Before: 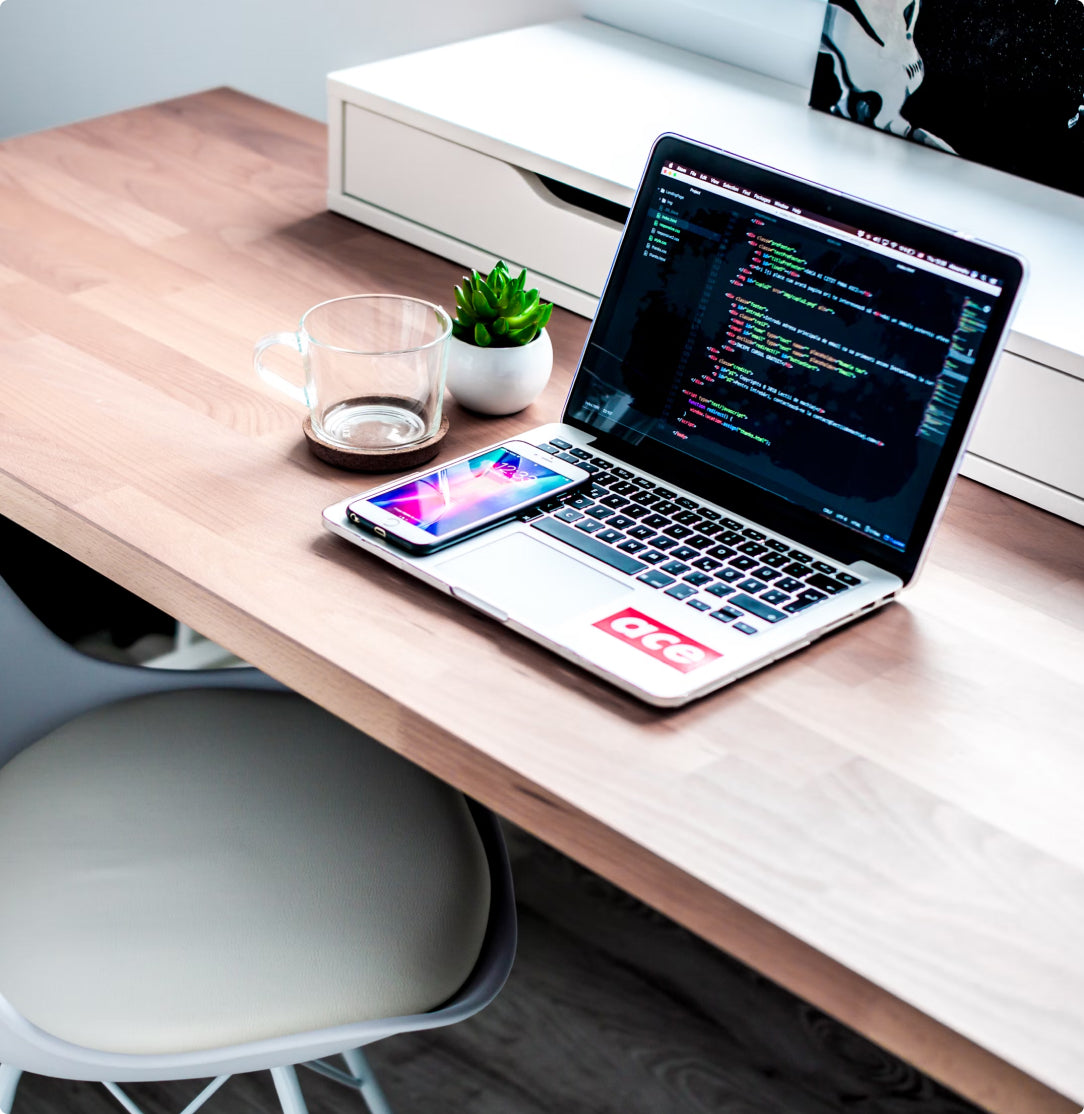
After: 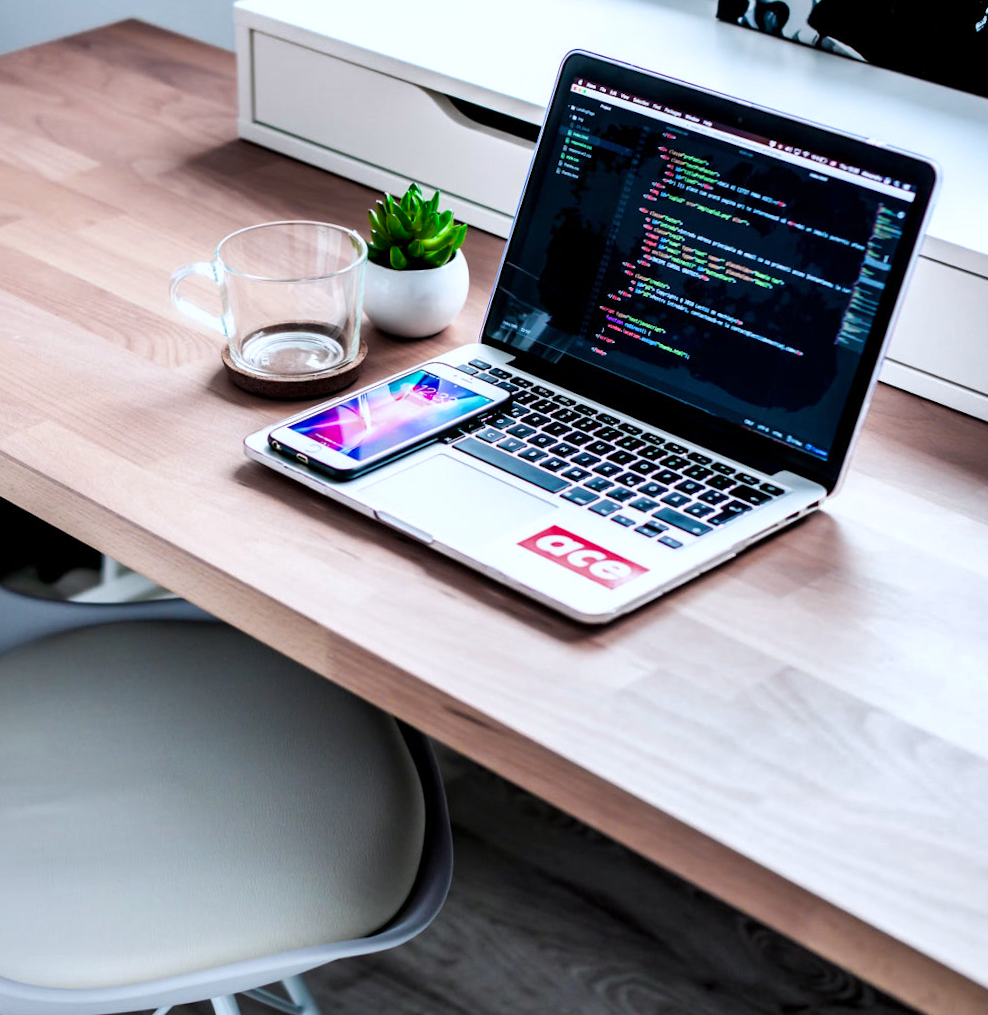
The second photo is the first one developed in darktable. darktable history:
shadows and highlights: soften with gaussian
crop and rotate: angle 1.96°, left 5.673%, top 5.673%
white balance: red 0.967, blue 1.049
